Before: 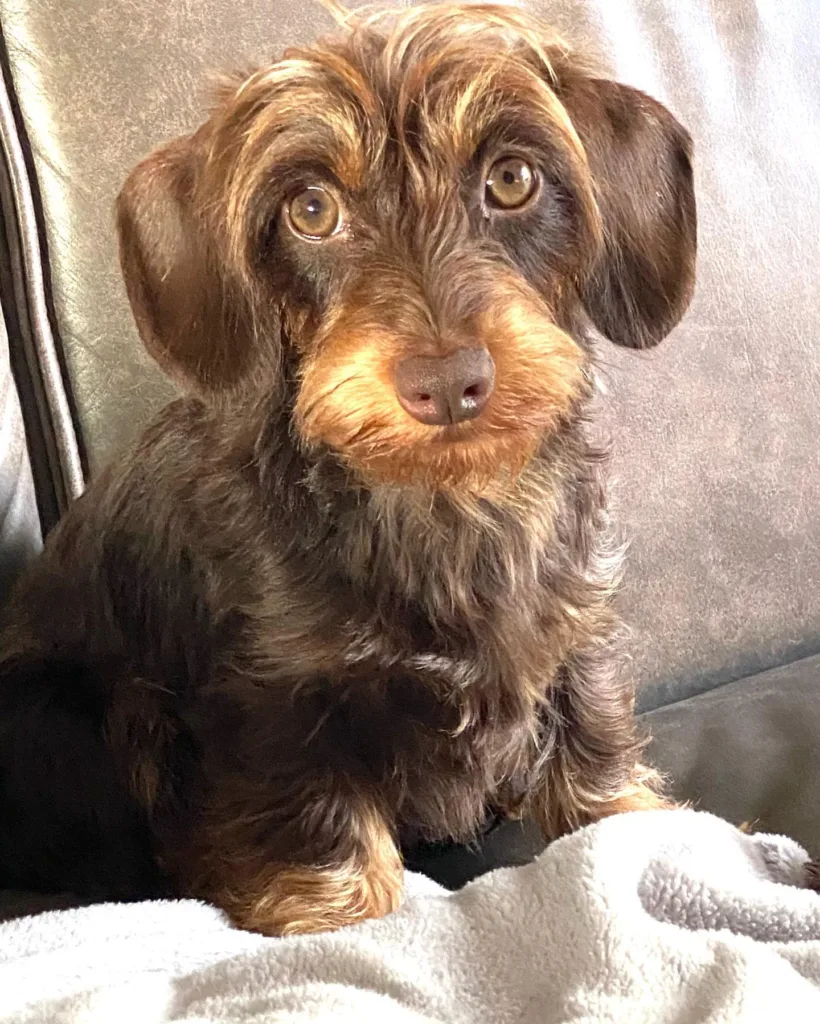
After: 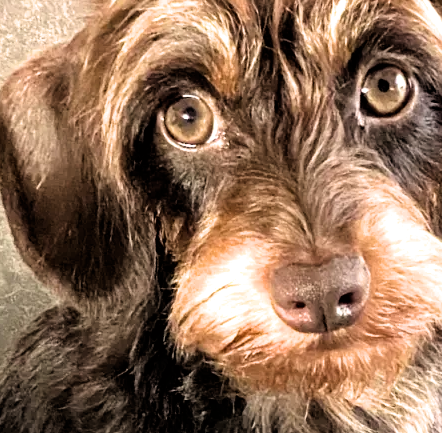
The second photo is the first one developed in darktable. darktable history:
filmic rgb: black relative exposure -3.64 EV, white relative exposure 2.44 EV, hardness 3.29
tone equalizer: -8 EV -0.417 EV, -7 EV -0.389 EV, -6 EV -0.333 EV, -5 EV -0.222 EV, -3 EV 0.222 EV, -2 EV 0.333 EV, -1 EV 0.389 EV, +0 EV 0.417 EV, edges refinement/feathering 500, mask exposure compensation -1.57 EV, preserve details no
crop: left 15.306%, top 9.065%, right 30.789%, bottom 48.638%
